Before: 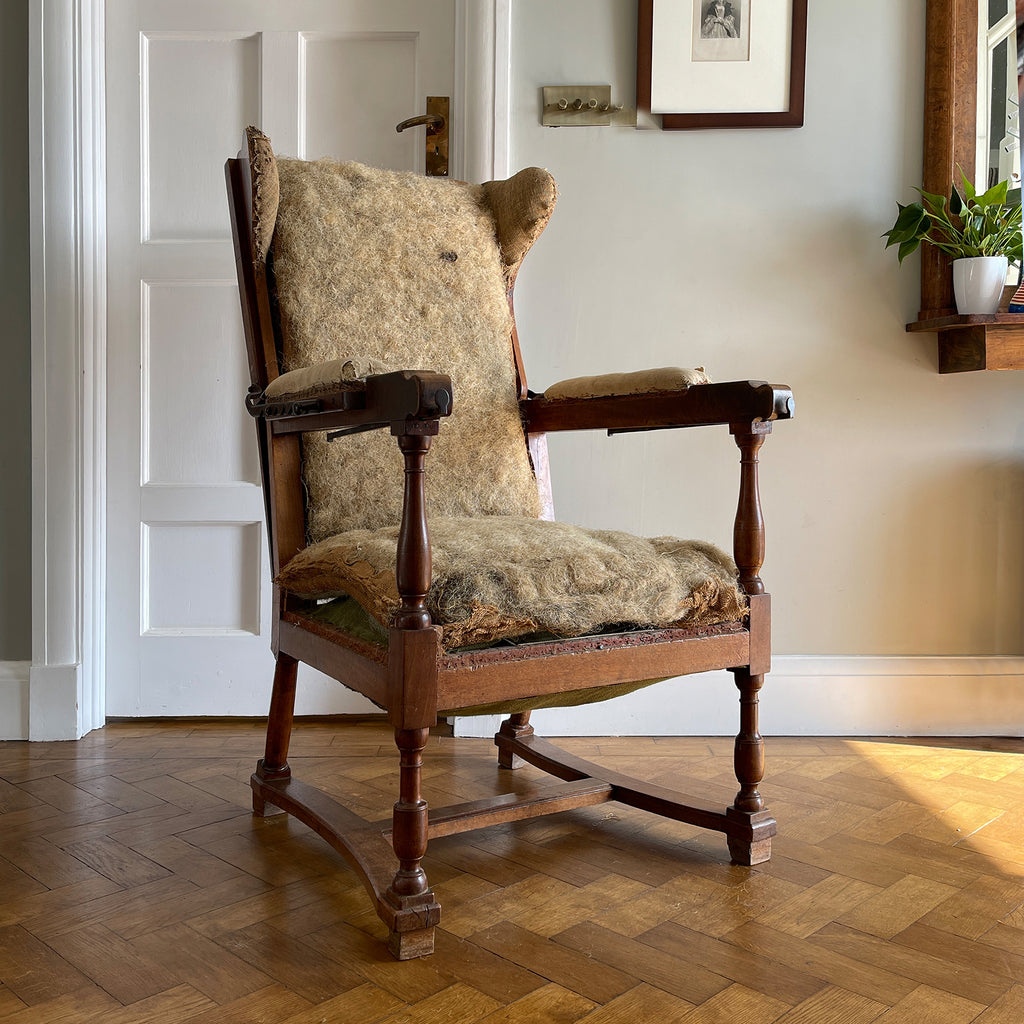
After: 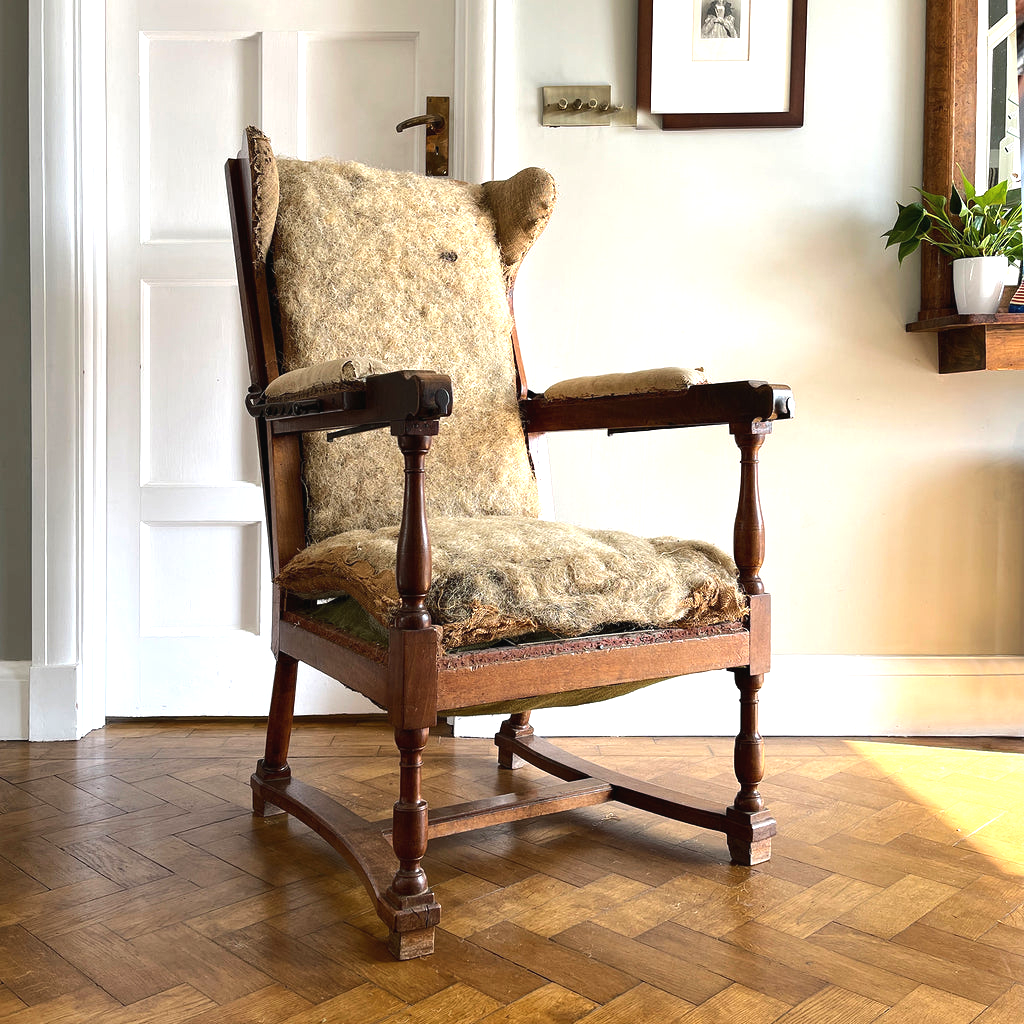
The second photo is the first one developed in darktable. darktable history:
tone equalizer: -8 EV -0.417 EV, -7 EV -0.389 EV, -6 EV -0.333 EV, -5 EV -0.222 EV, -3 EV 0.222 EV, -2 EV 0.333 EV, -1 EV 0.389 EV, +0 EV 0.417 EV, edges refinement/feathering 500, mask exposure compensation -1.25 EV, preserve details no
exposure: black level correction -0.002, exposure 0.54 EV, compensate highlight preservation false
